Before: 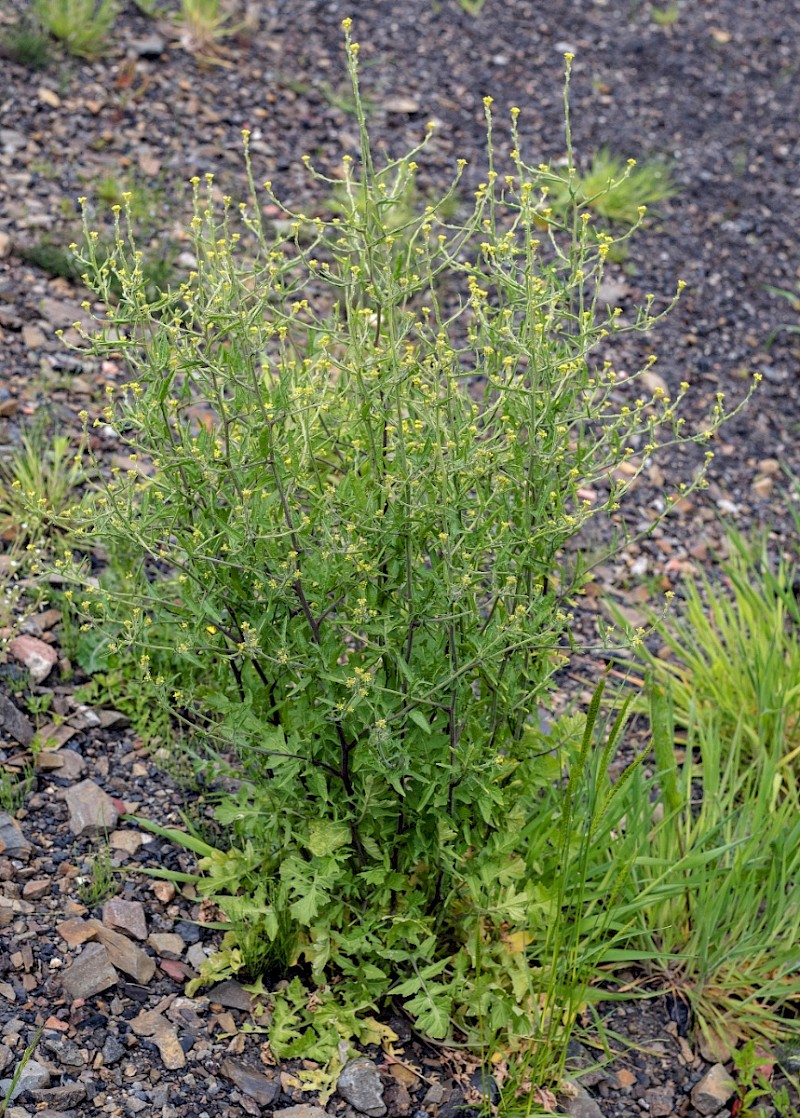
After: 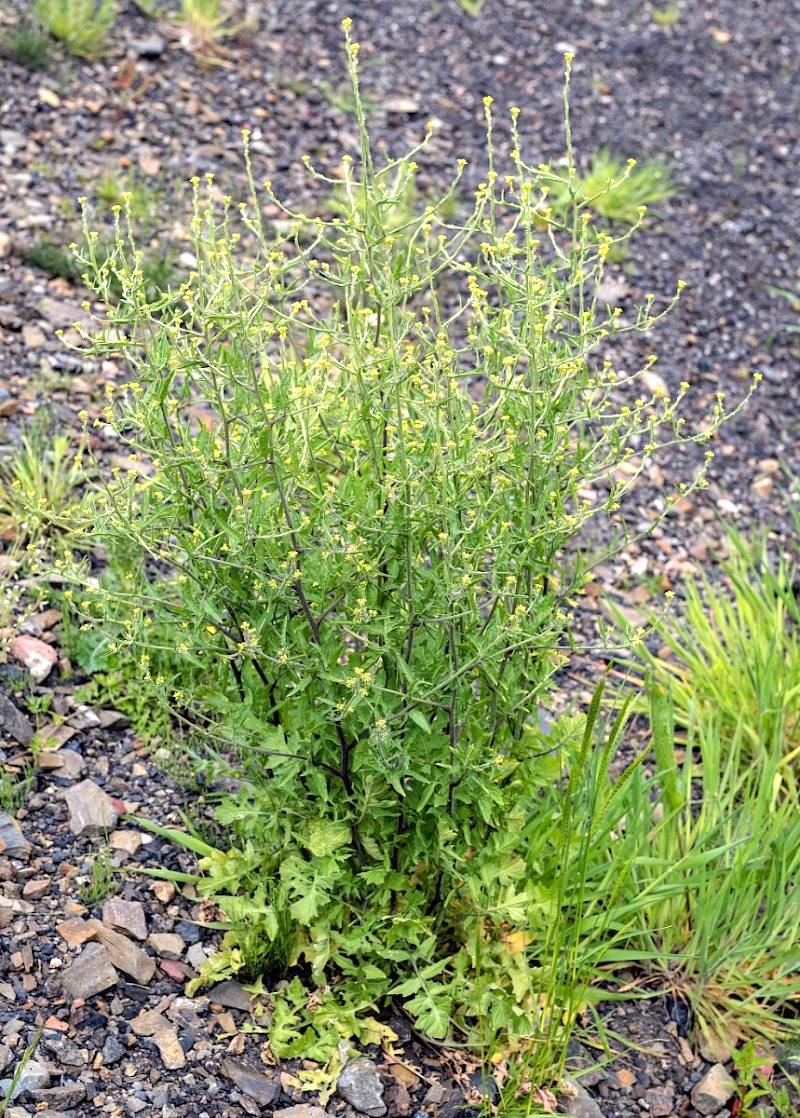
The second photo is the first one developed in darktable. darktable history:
exposure: black level correction 0, exposure 0.693 EV, compensate highlight preservation false
